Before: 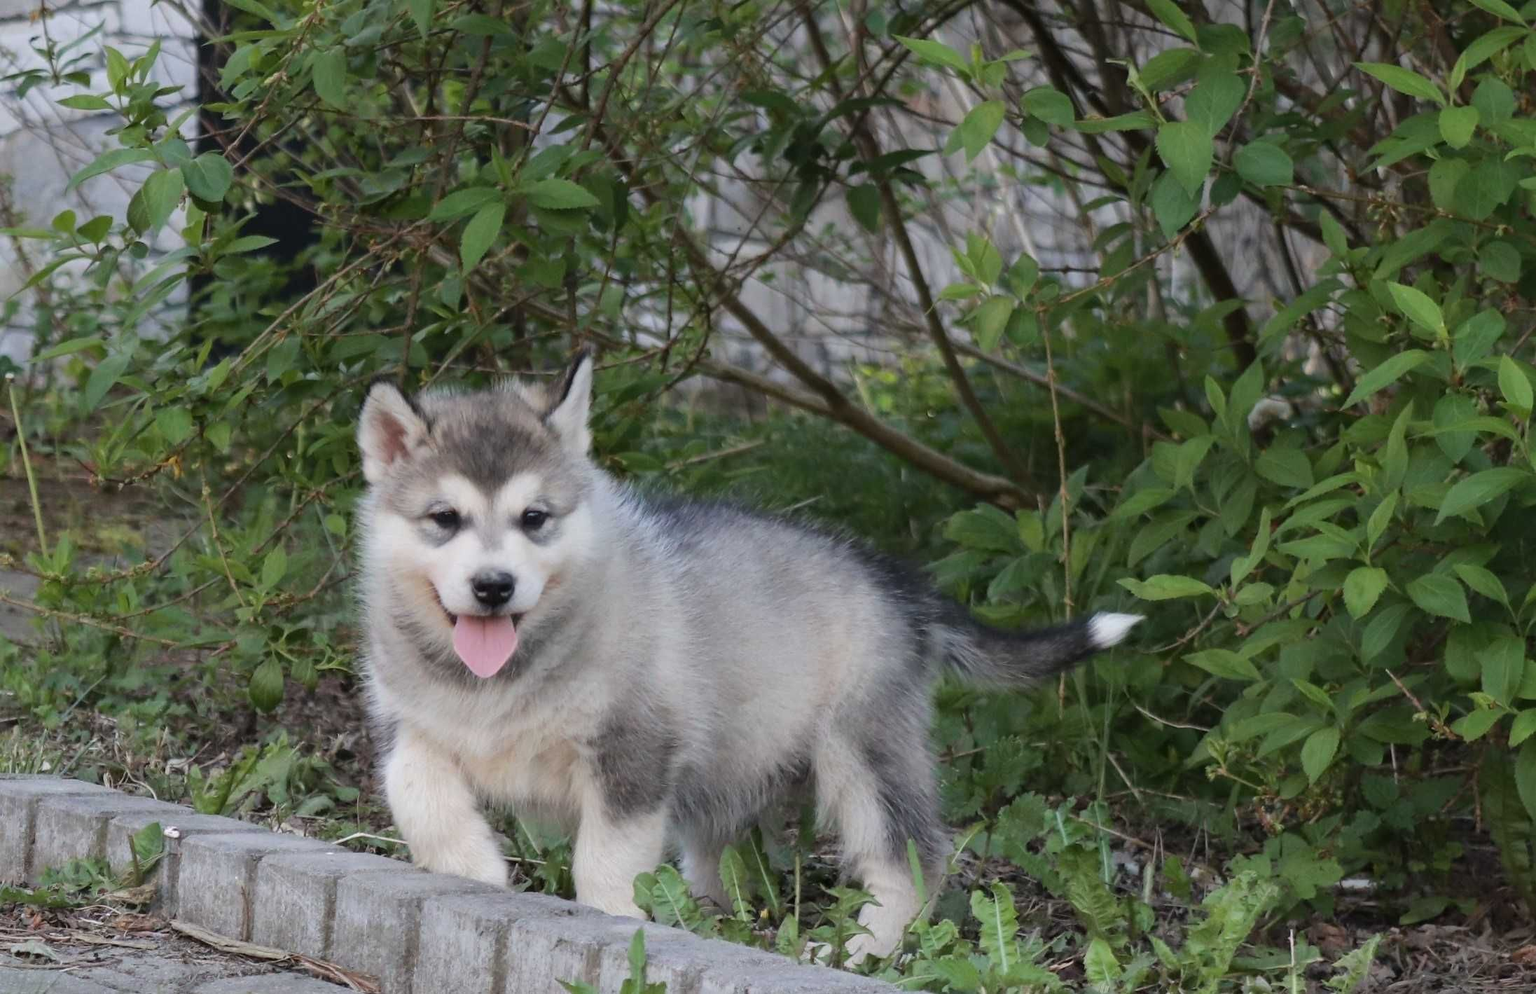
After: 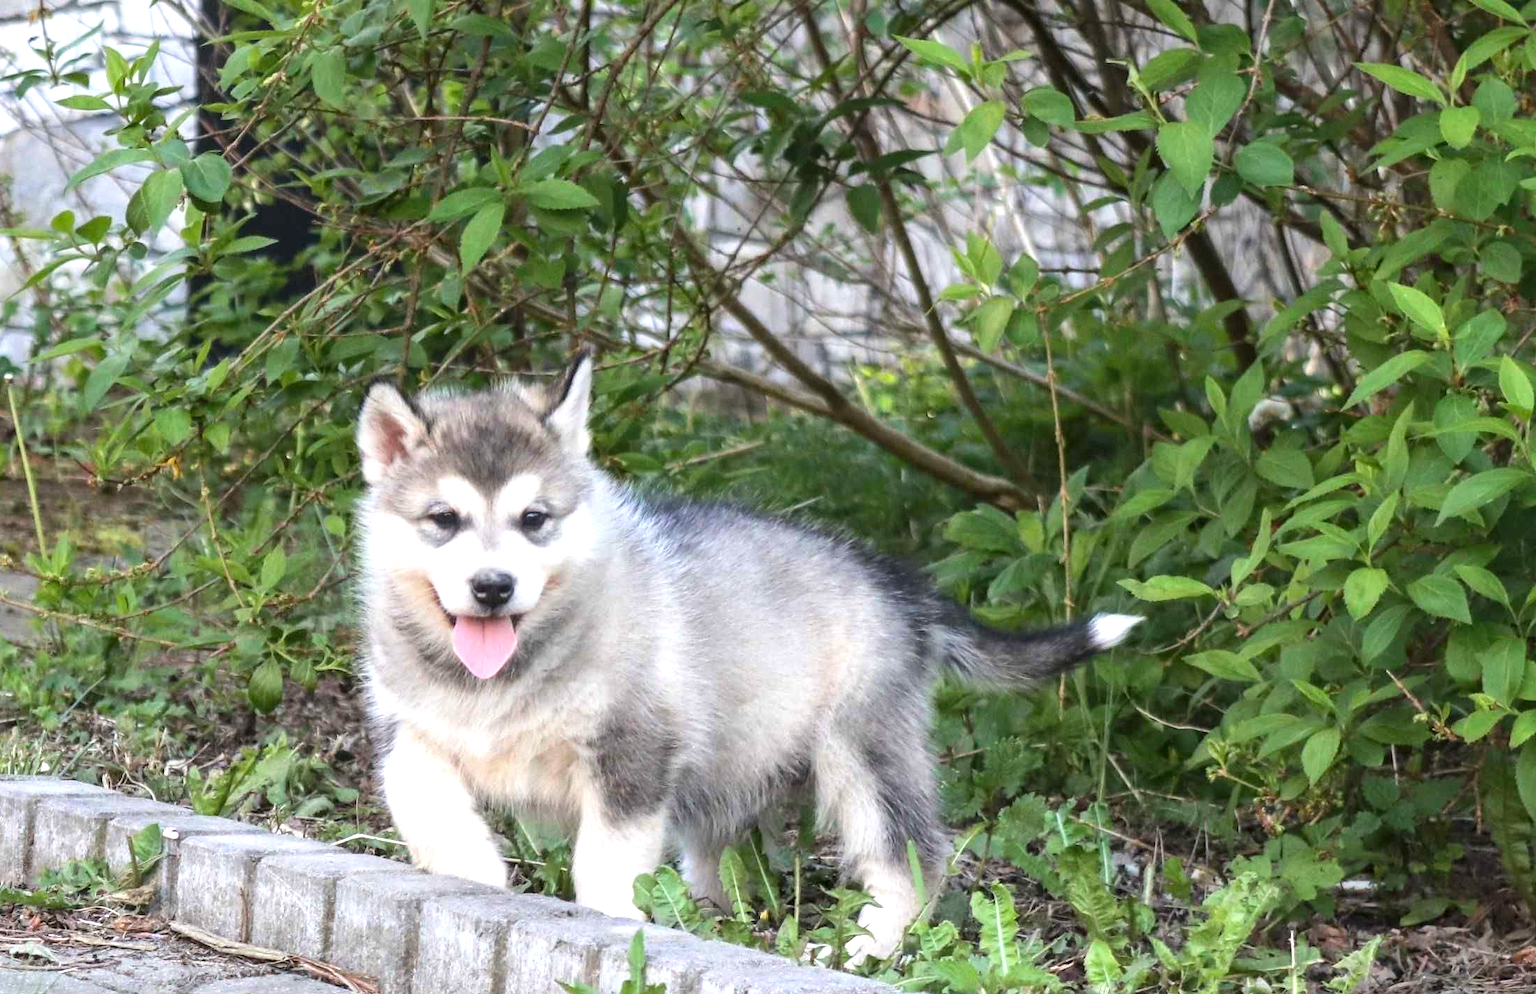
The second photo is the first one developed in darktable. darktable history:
local contrast: on, module defaults
exposure: black level correction 0, exposure 1.001 EV, compensate highlight preservation false
contrast brightness saturation: contrast 0.043, saturation 0.163
crop: left 0.13%
